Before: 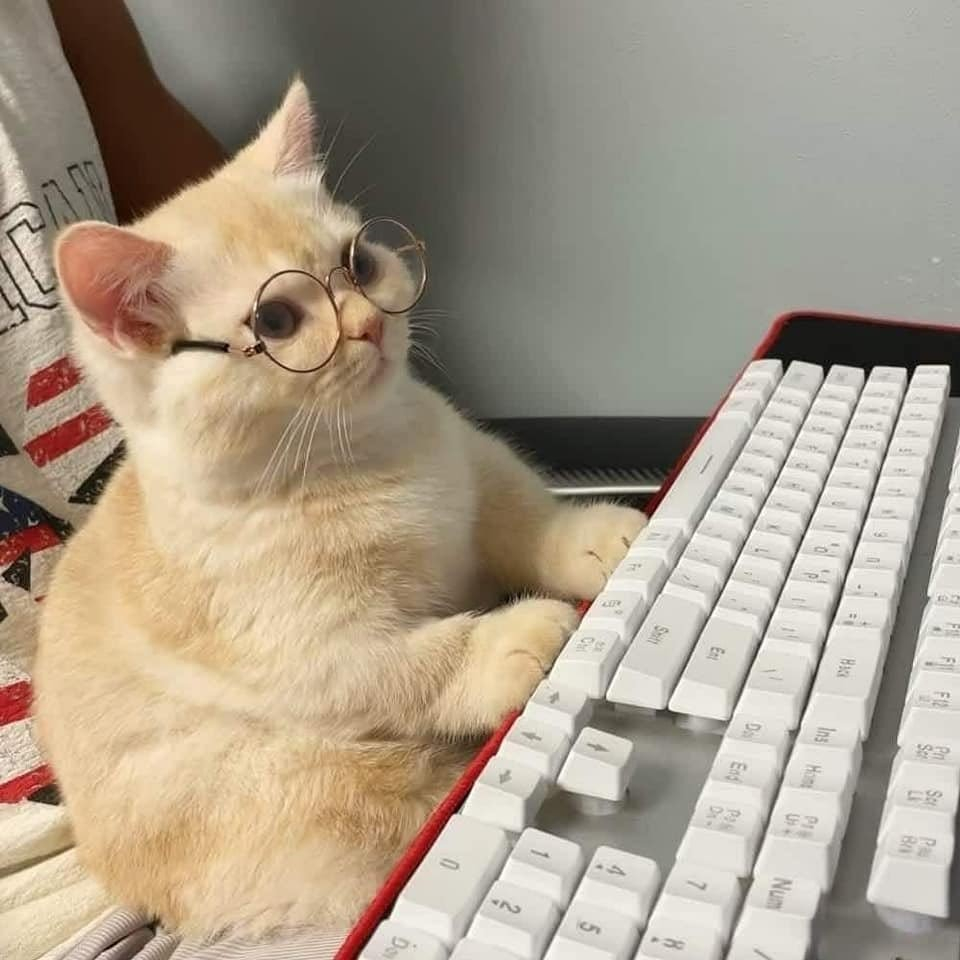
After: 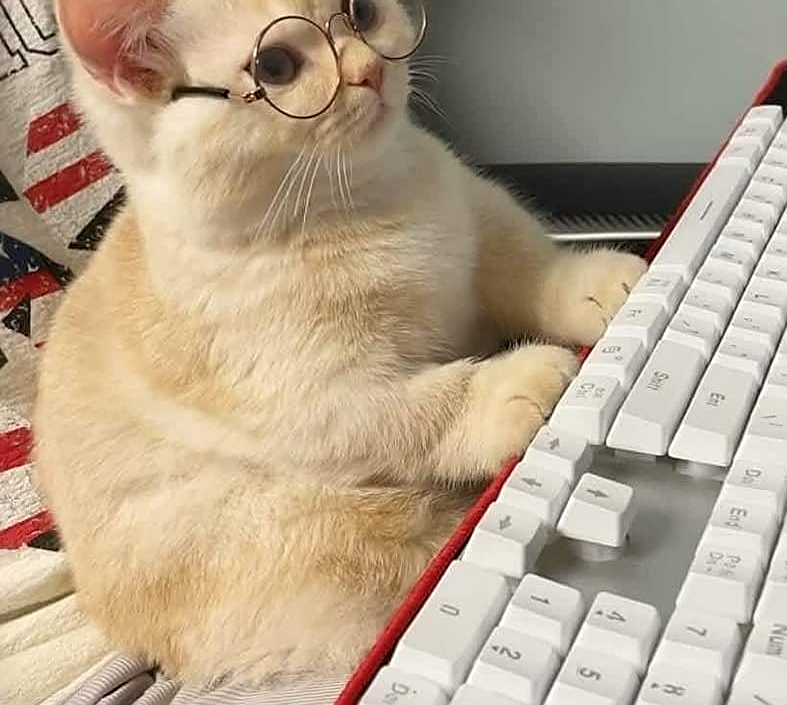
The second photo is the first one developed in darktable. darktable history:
sharpen: on, module defaults
crop: top 26.531%, right 17.959%
